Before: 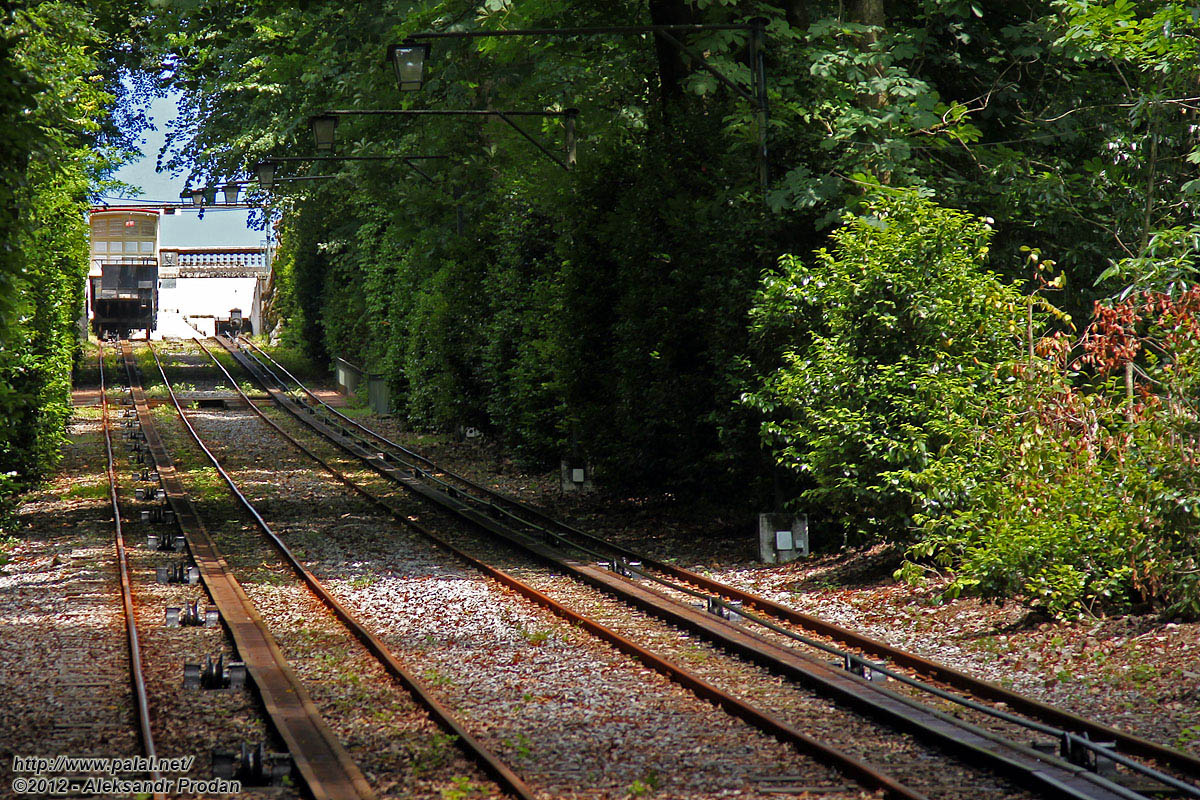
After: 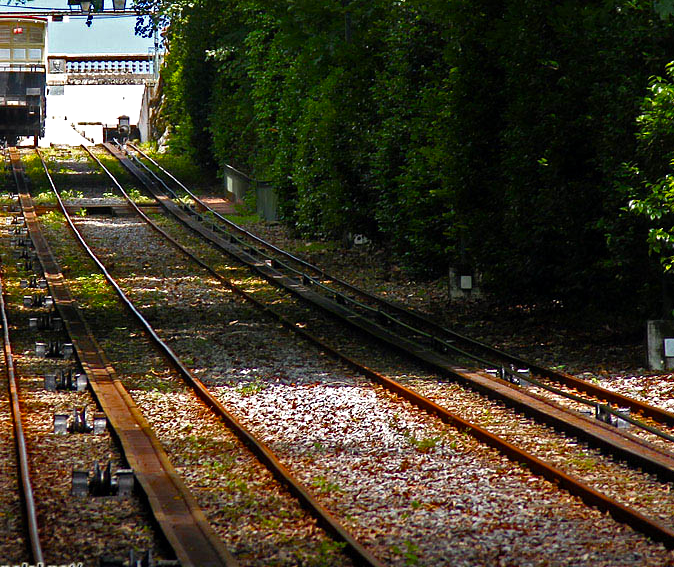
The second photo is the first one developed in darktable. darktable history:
crop: left 9.334%, top 24.231%, right 34.424%, bottom 4.771%
color balance rgb: power › hue 212.33°, perceptual saturation grading › global saturation 19.32%, perceptual brilliance grading › highlights 13.828%, perceptual brilliance grading › shadows -18.51%, saturation formula JzAzBz (2021)
